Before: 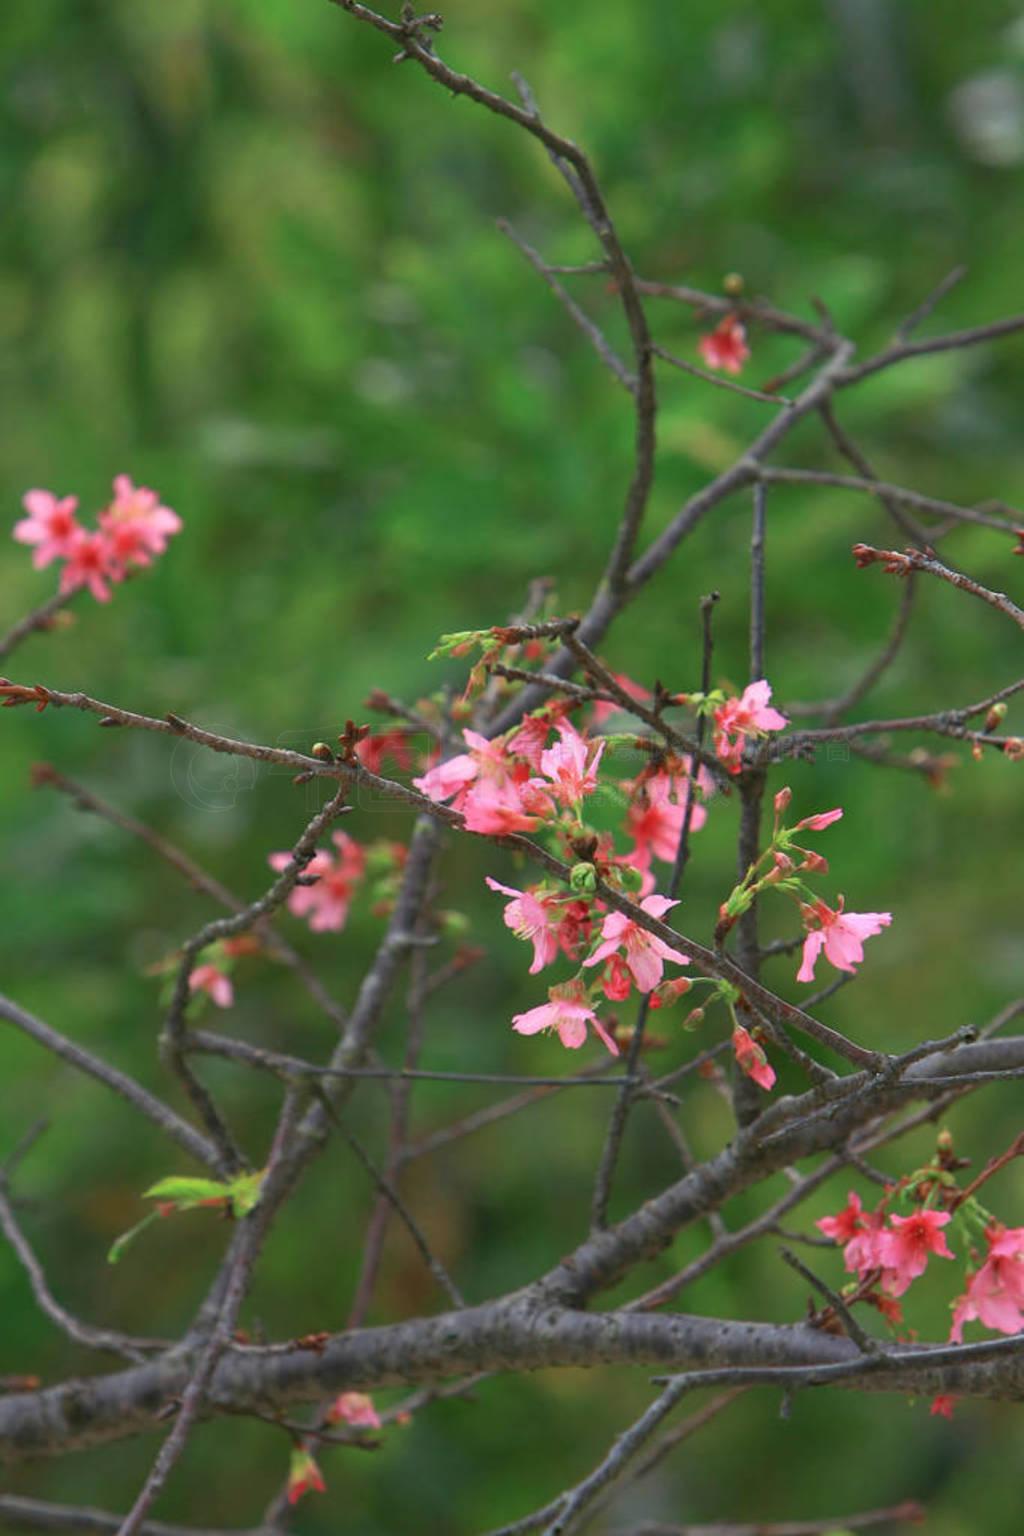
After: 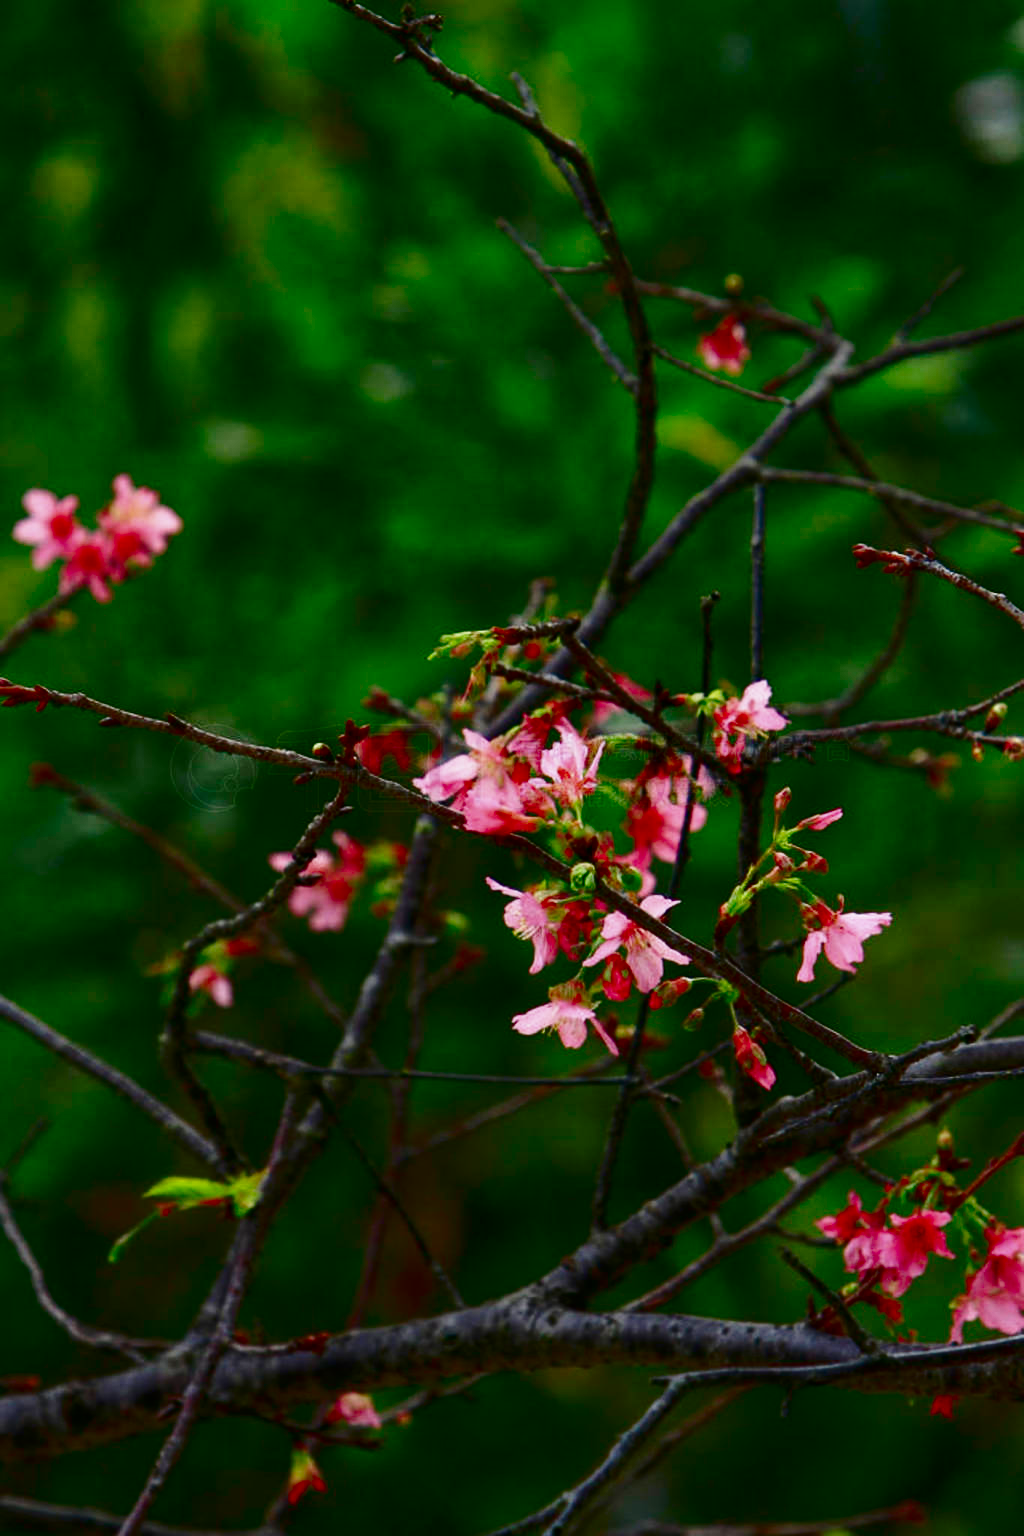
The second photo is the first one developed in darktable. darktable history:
base curve: curves: ch0 [(0, 0) (0.032, 0.025) (0.121, 0.166) (0.206, 0.329) (0.605, 0.79) (1, 1)], preserve colors none
contrast brightness saturation: contrast 0.085, brightness -0.608, saturation 0.175
